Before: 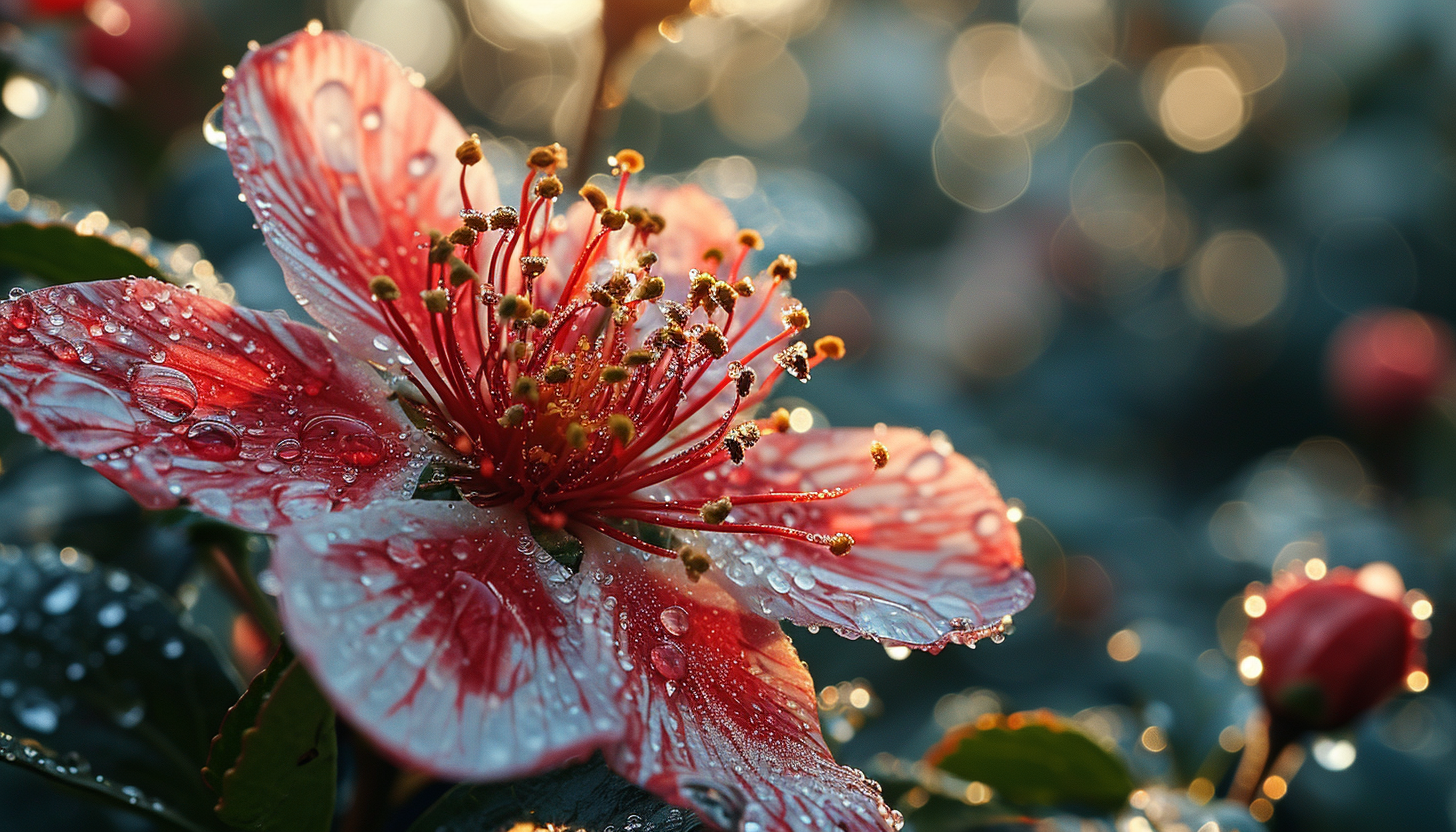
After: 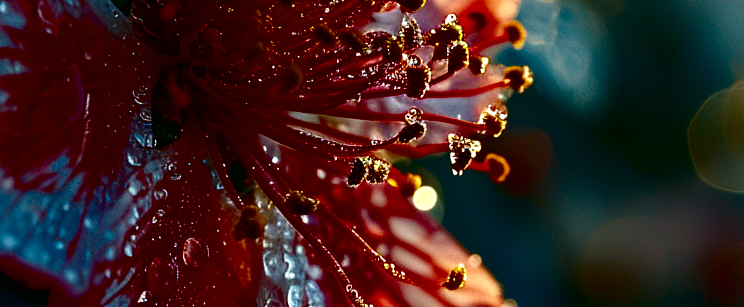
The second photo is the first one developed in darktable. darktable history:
crop and rotate: angle -44.65°, top 16.556%, right 0.79%, bottom 11.624%
color balance rgb: linear chroma grading › global chroma 14.959%, perceptual saturation grading › global saturation 34.784%, perceptual saturation grading › highlights -29.813%, perceptual saturation grading › shadows 35.127%, global vibrance 9.533%, contrast 15.121%, saturation formula JzAzBz (2021)
contrast brightness saturation: contrast 0.092, brightness -0.599, saturation 0.167
